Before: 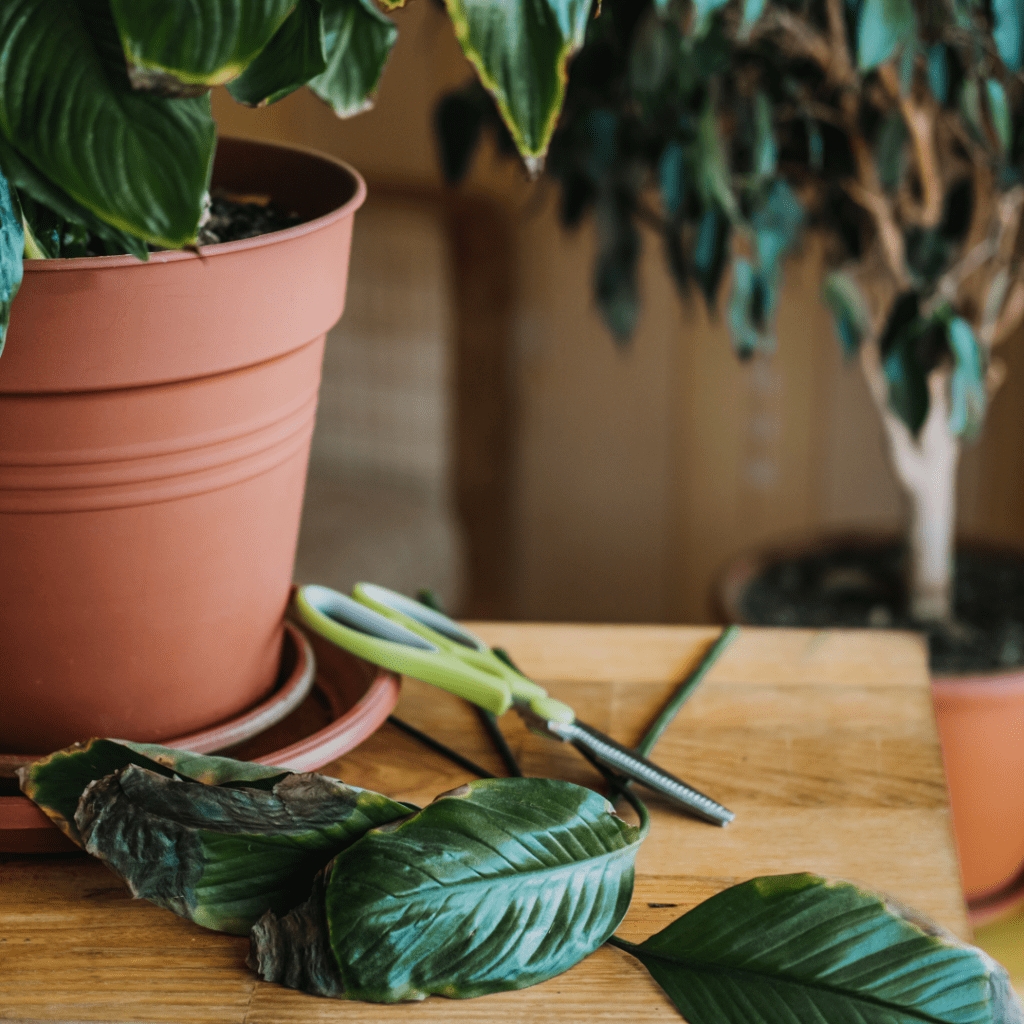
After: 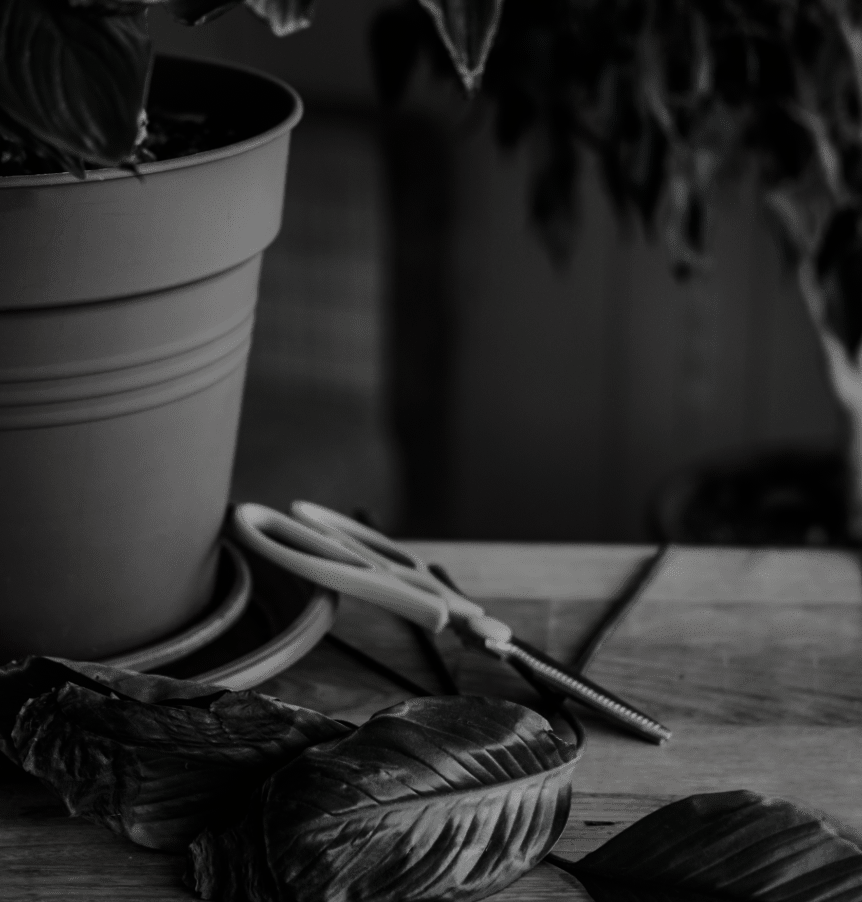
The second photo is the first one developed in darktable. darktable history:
crop: left 6.231%, top 8.055%, right 9.549%, bottom 3.811%
contrast brightness saturation: contrast -0.04, brightness -0.571, saturation -0.989
color balance rgb: perceptual saturation grading › global saturation 19.413%, global vibrance 24.574%
